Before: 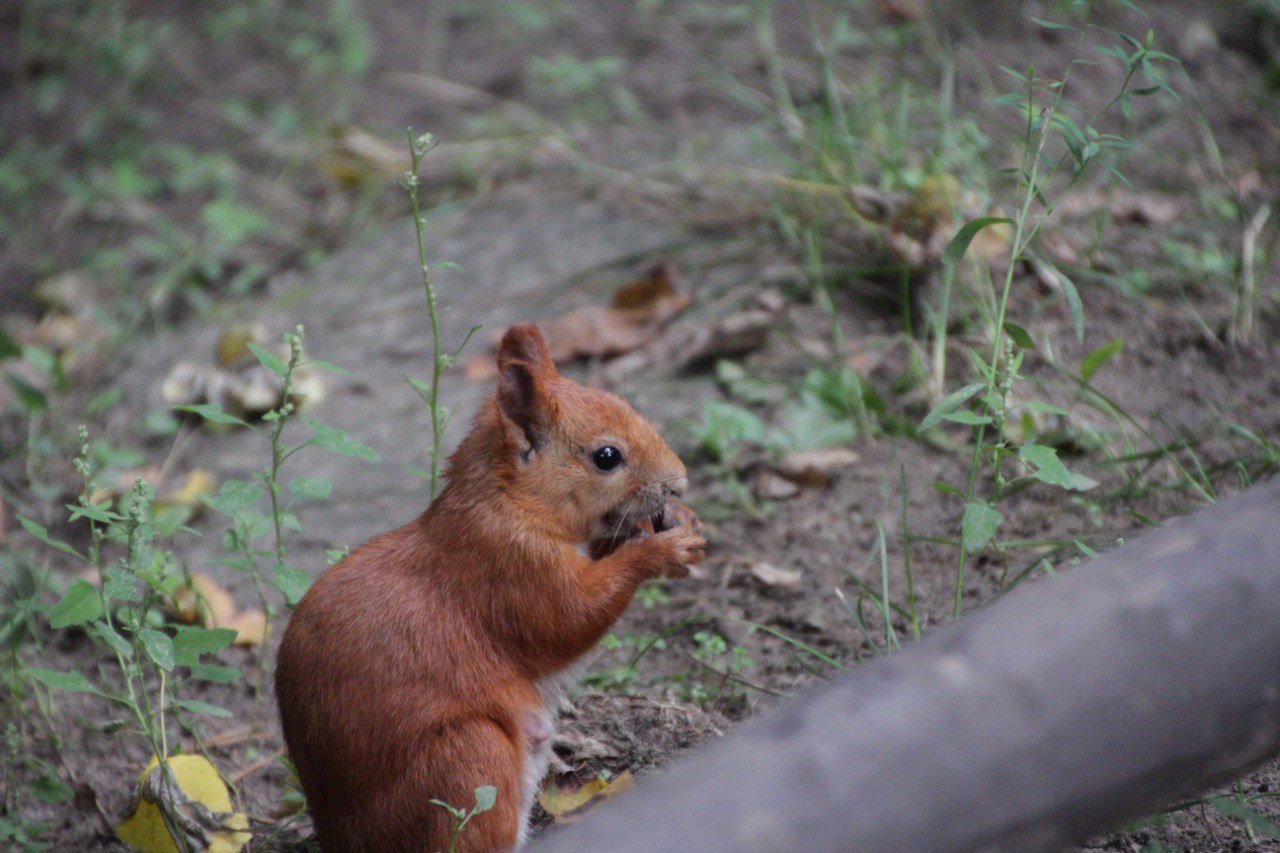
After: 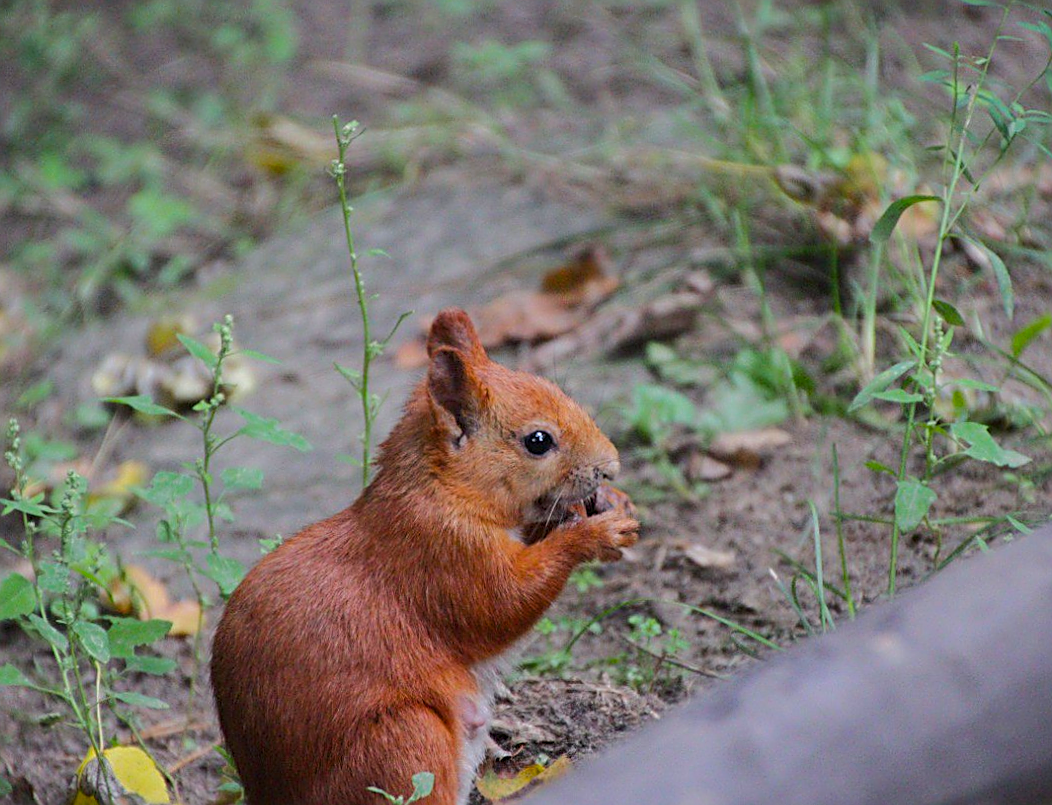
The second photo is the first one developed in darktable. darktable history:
color balance rgb: perceptual saturation grading › global saturation 25%, perceptual brilliance grading › mid-tones 10%, perceptual brilliance grading › shadows 15%, global vibrance 20%
crop and rotate: angle 1°, left 4.281%, top 0.642%, right 11.383%, bottom 2.486%
sharpen: amount 1
